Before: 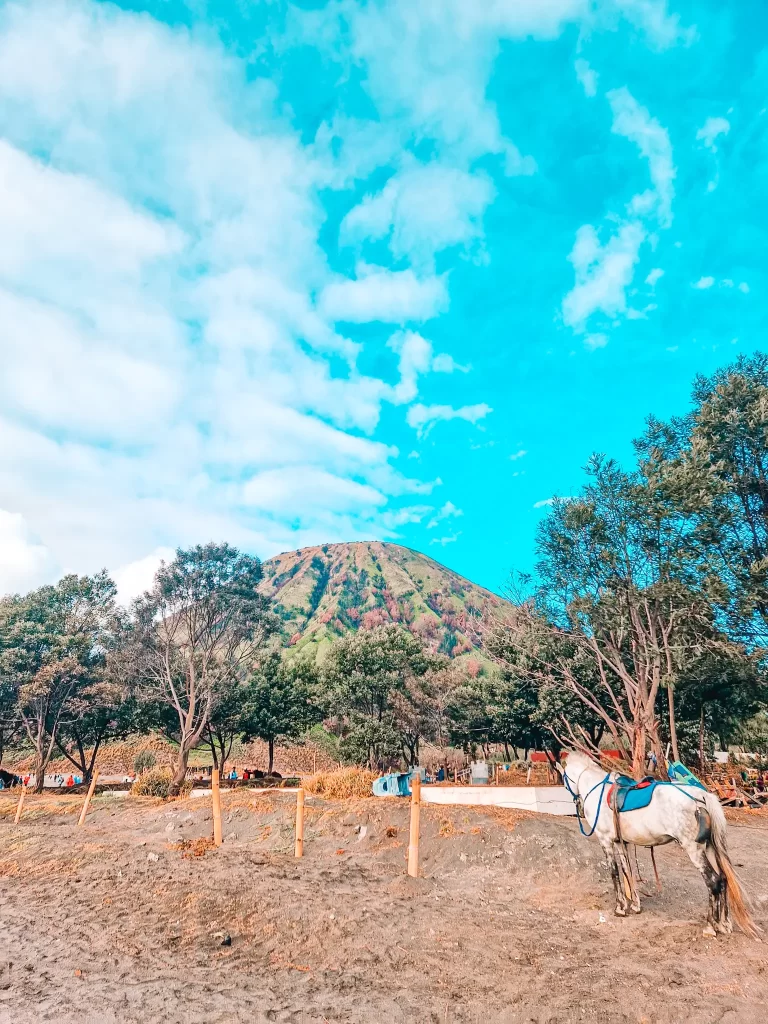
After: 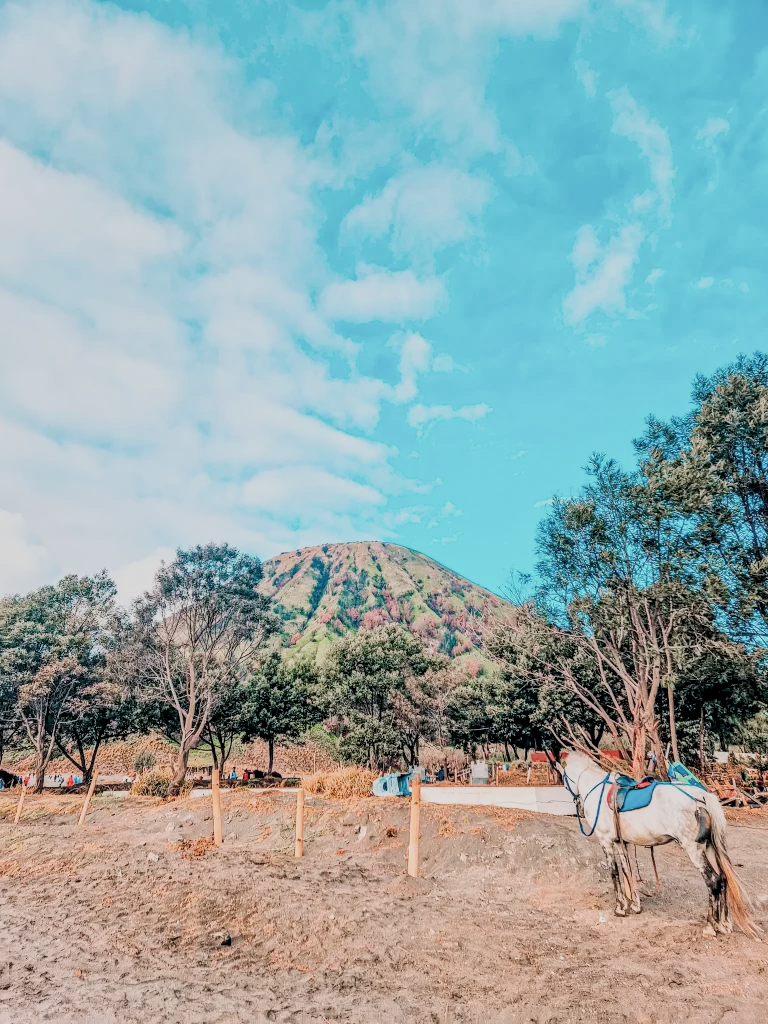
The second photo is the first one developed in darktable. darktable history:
exposure: exposure -0.269 EV, compensate highlight preservation false
contrast brightness saturation: brightness 0.142
filmic rgb: black relative exposure -7.65 EV, white relative exposure 4.56 EV, hardness 3.61, color science v5 (2021), contrast in shadows safe, contrast in highlights safe
local contrast: detail 150%
